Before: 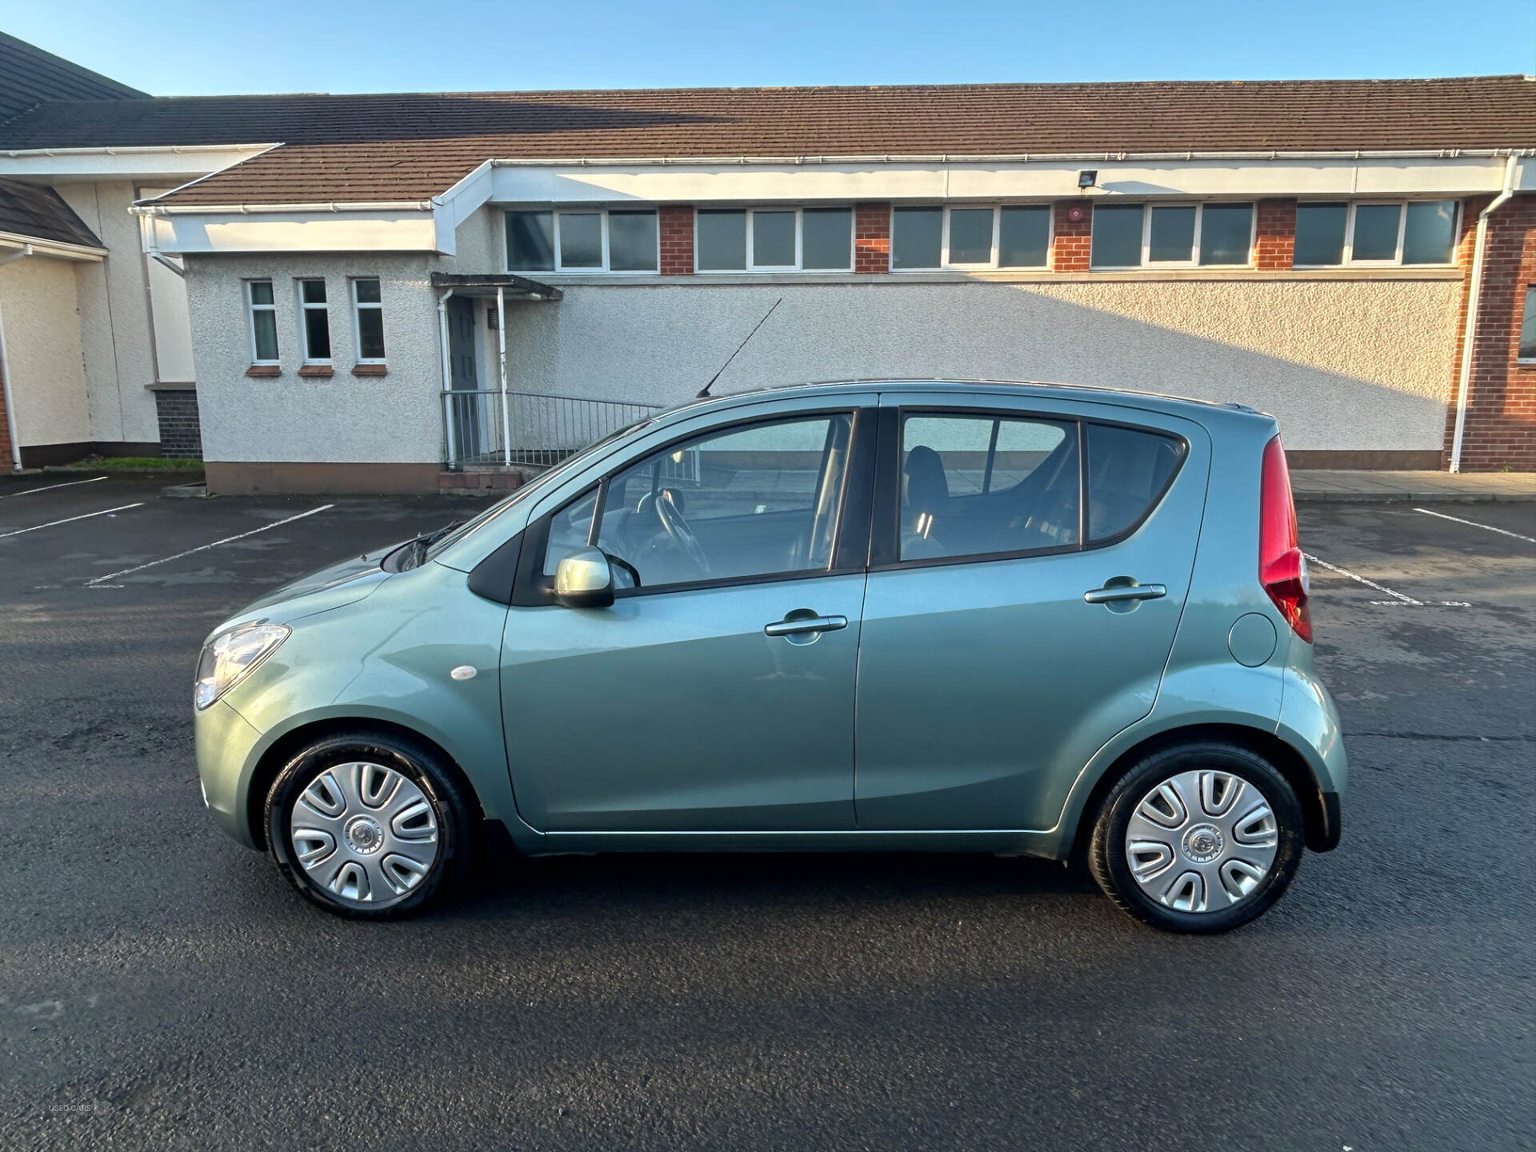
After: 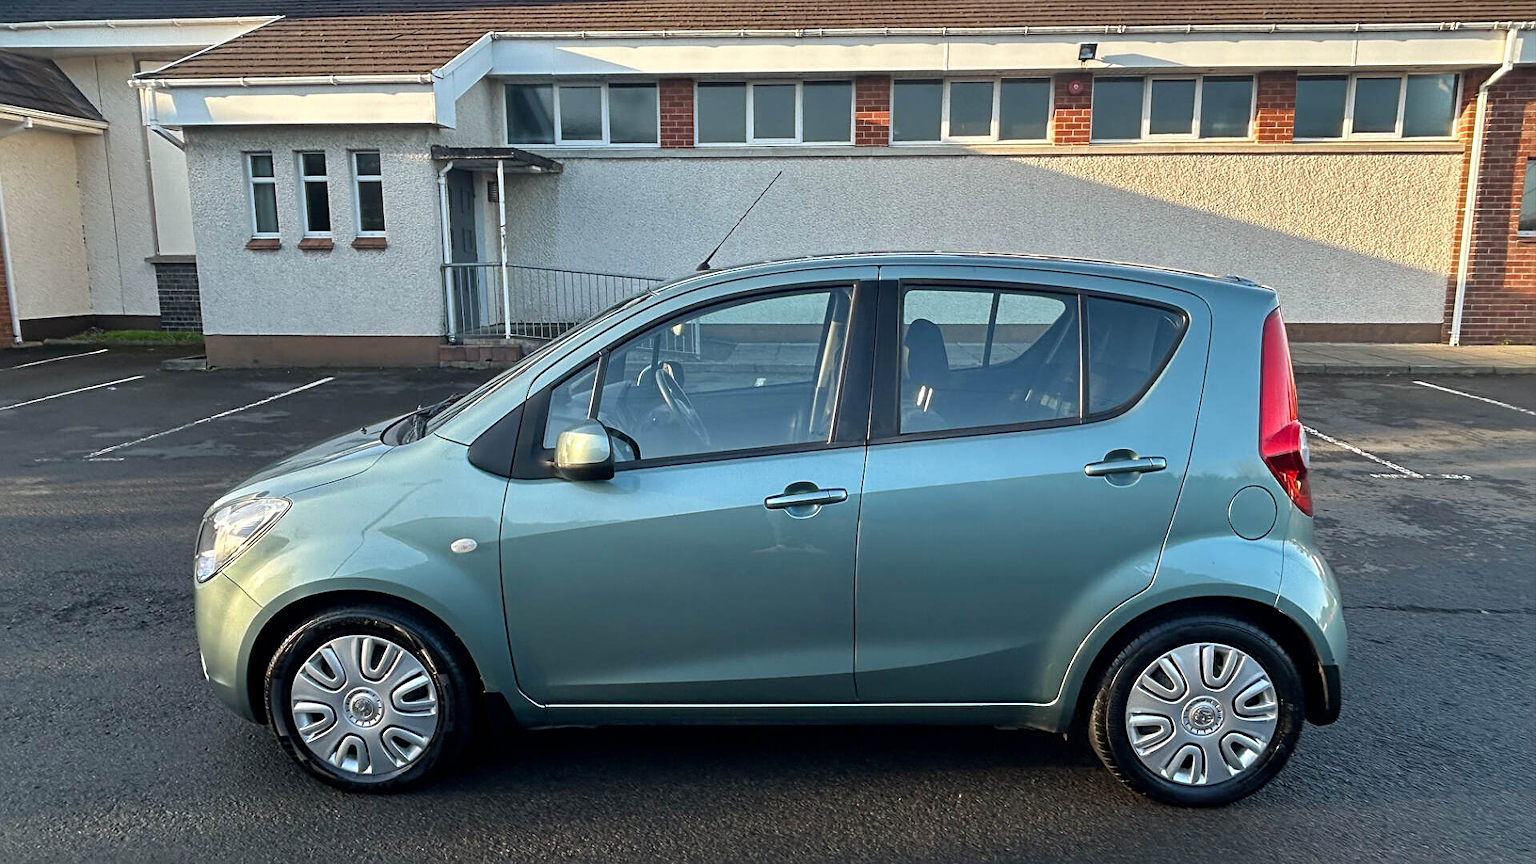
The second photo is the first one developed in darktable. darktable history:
crop: top 11.046%, bottom 13.908%
sharpen: amount 0.495
exposure: compensate exposure bias true, compensate highlight preservation false
